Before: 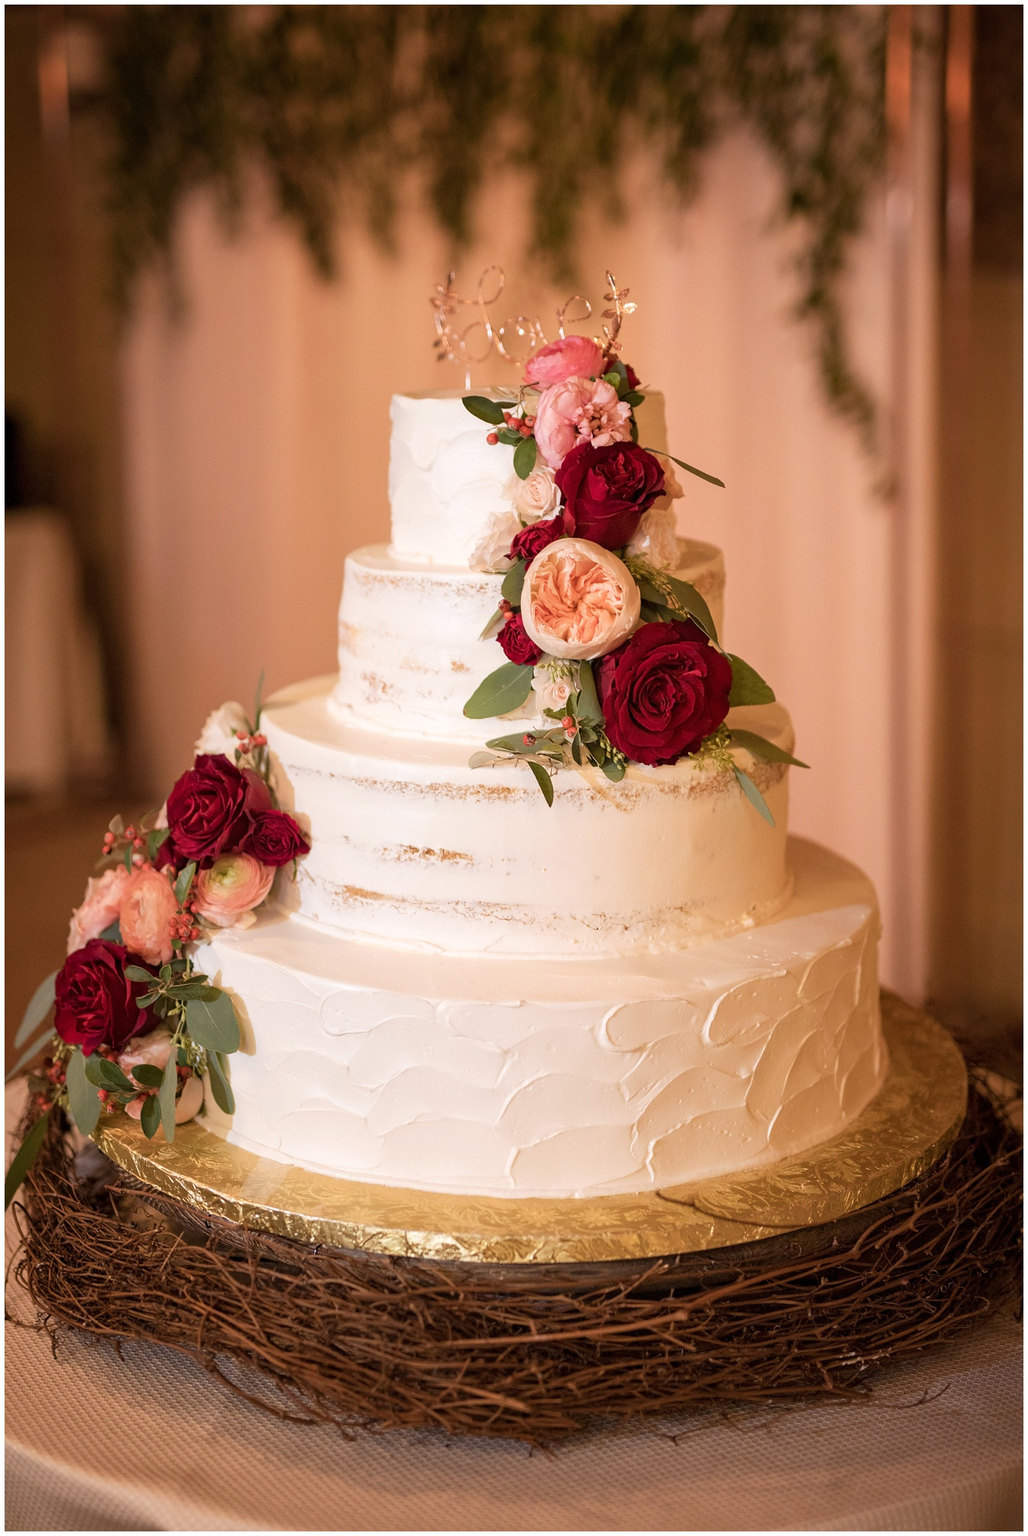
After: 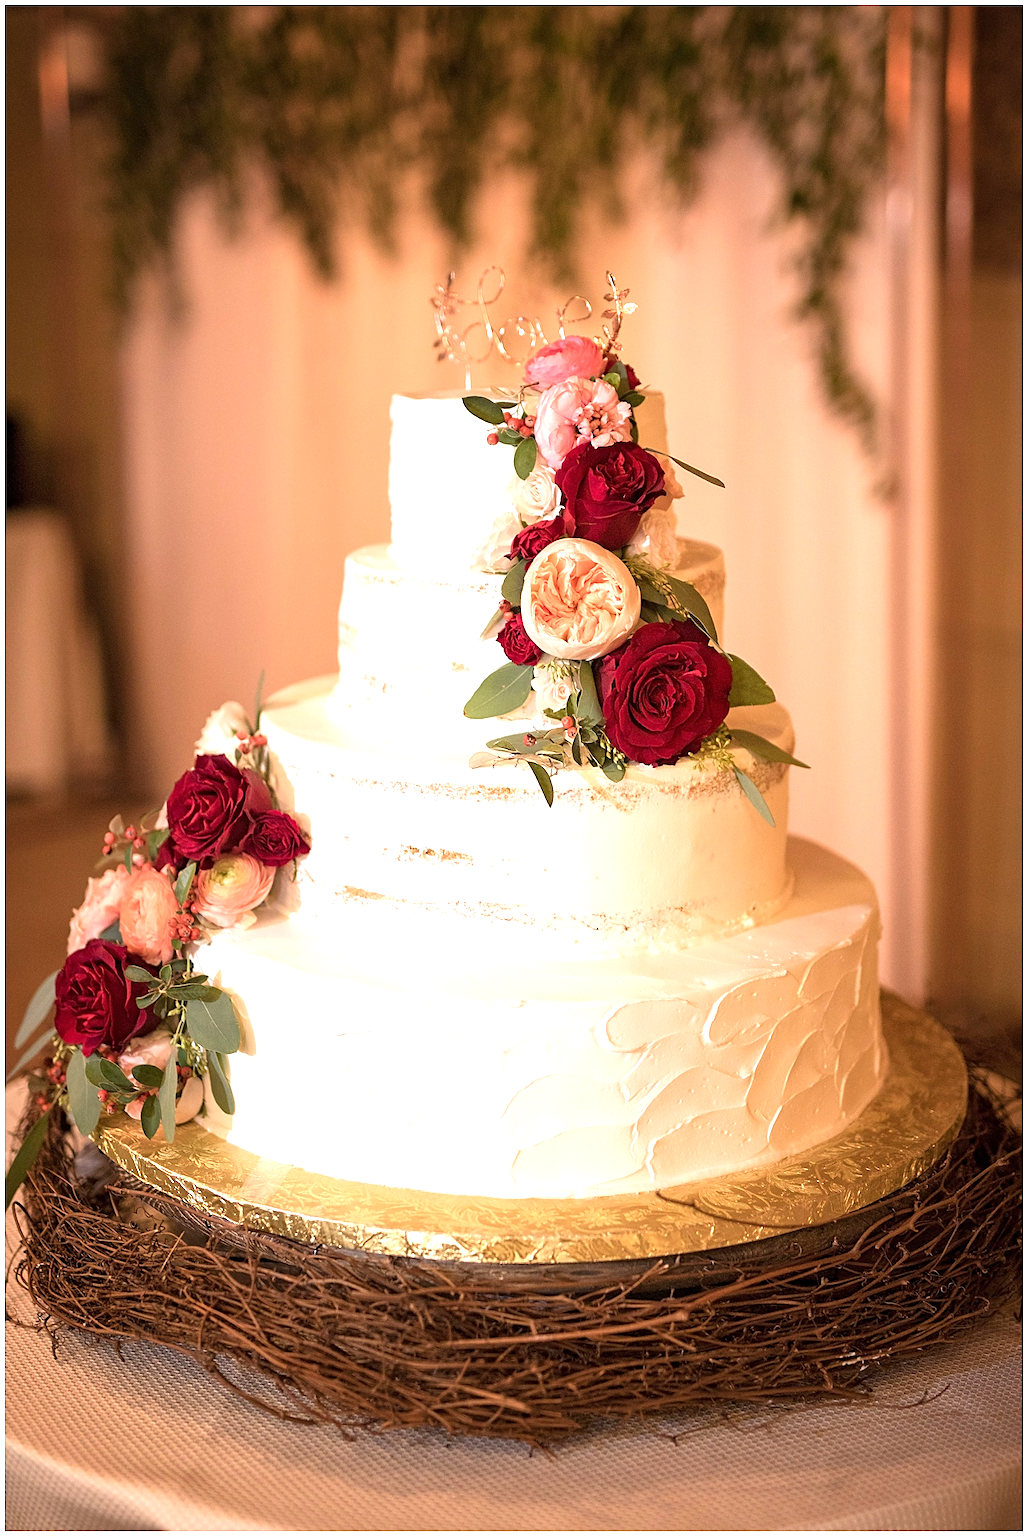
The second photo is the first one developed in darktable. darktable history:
exposure: exposure 0.77 EV, compensate highlight preservation false
sharpen: on, module defaults
